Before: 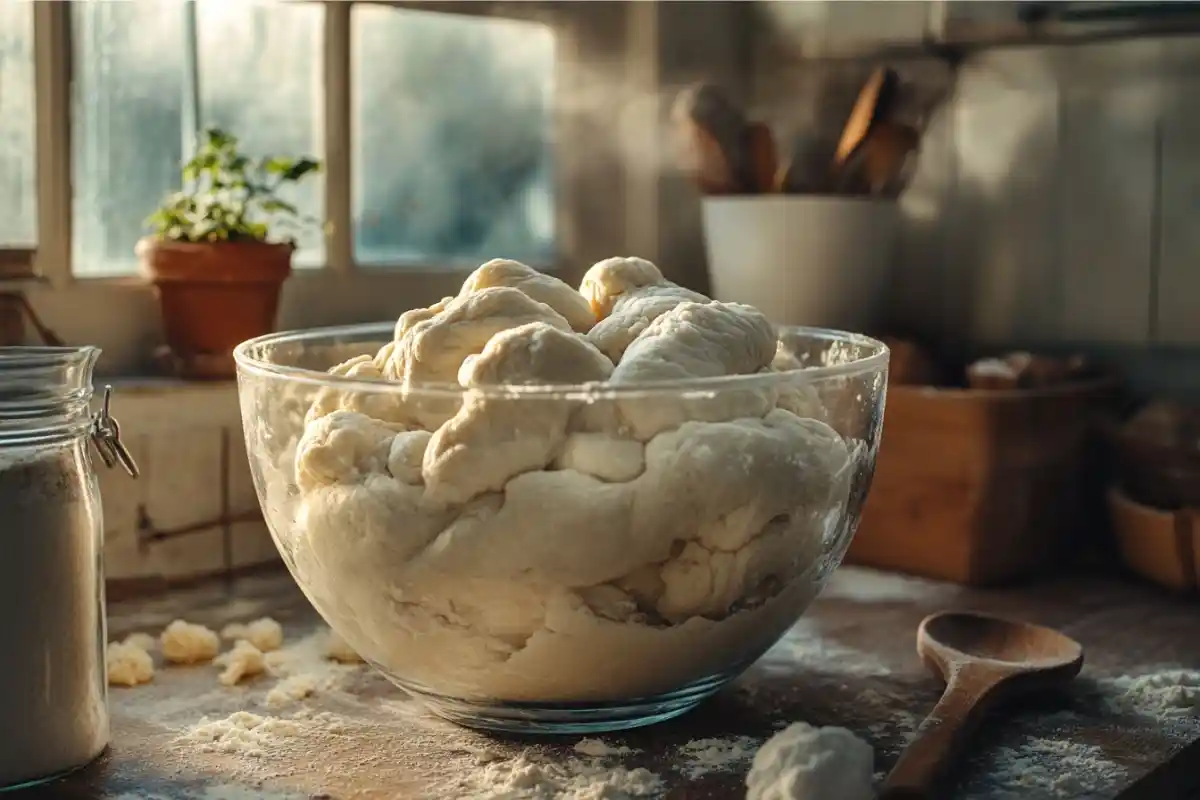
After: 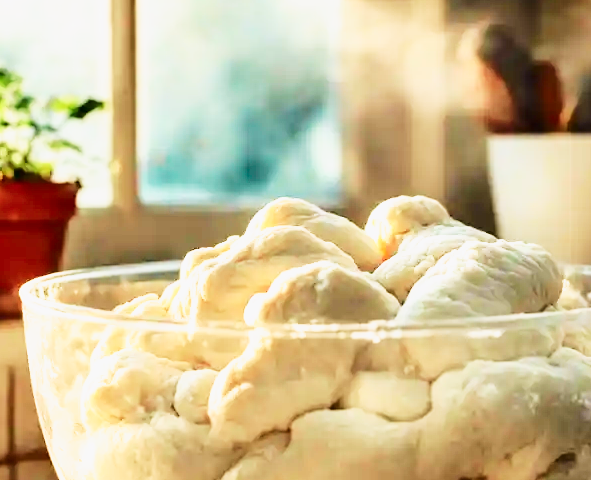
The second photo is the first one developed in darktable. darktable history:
crop: left 17.835%, top 7.675%, right 32.881%, bottom 32.213%
tone equalizer: on, module defaults
base curve: curves: ch0 [(0, 0) (0.007, 0.004) (0.027, 0.03) (0.046, 0.07) (0.207, 0.54) (0.442, 0.872) (0.673, 0.972) (1, 1)], preserve colors none
tone curve: curves: ch0 [(0, 0) (0.035, 0.017) (0.131, 0.108) (0.279, 0.279) (0.476, 0.554) (0.617, 0.693) (0.704, 0.77) (0.801, 0.854) (0.895, 0.927) (1, 0.976)]; ch1 [(0, 0) (0.318, 0.278) (0.444, 0.427) (0.493, 0.493) (0.537, 0.547) (0.594, 0.616) (0.746, 0.764) (1, 1)]; ch2 [(0, 0) (0.316, 0.292) (0.381, 0.37) (0.423, 0.448) (0.476, 0.482) (0.502, 0.498) (0.529, 0.532) (0.583, 0.608) (0.639, 0.657) (0.7, 0.7) (0.861, 0.808) (1, 0.951)], color space Lab, independent channels, preserve colors none
